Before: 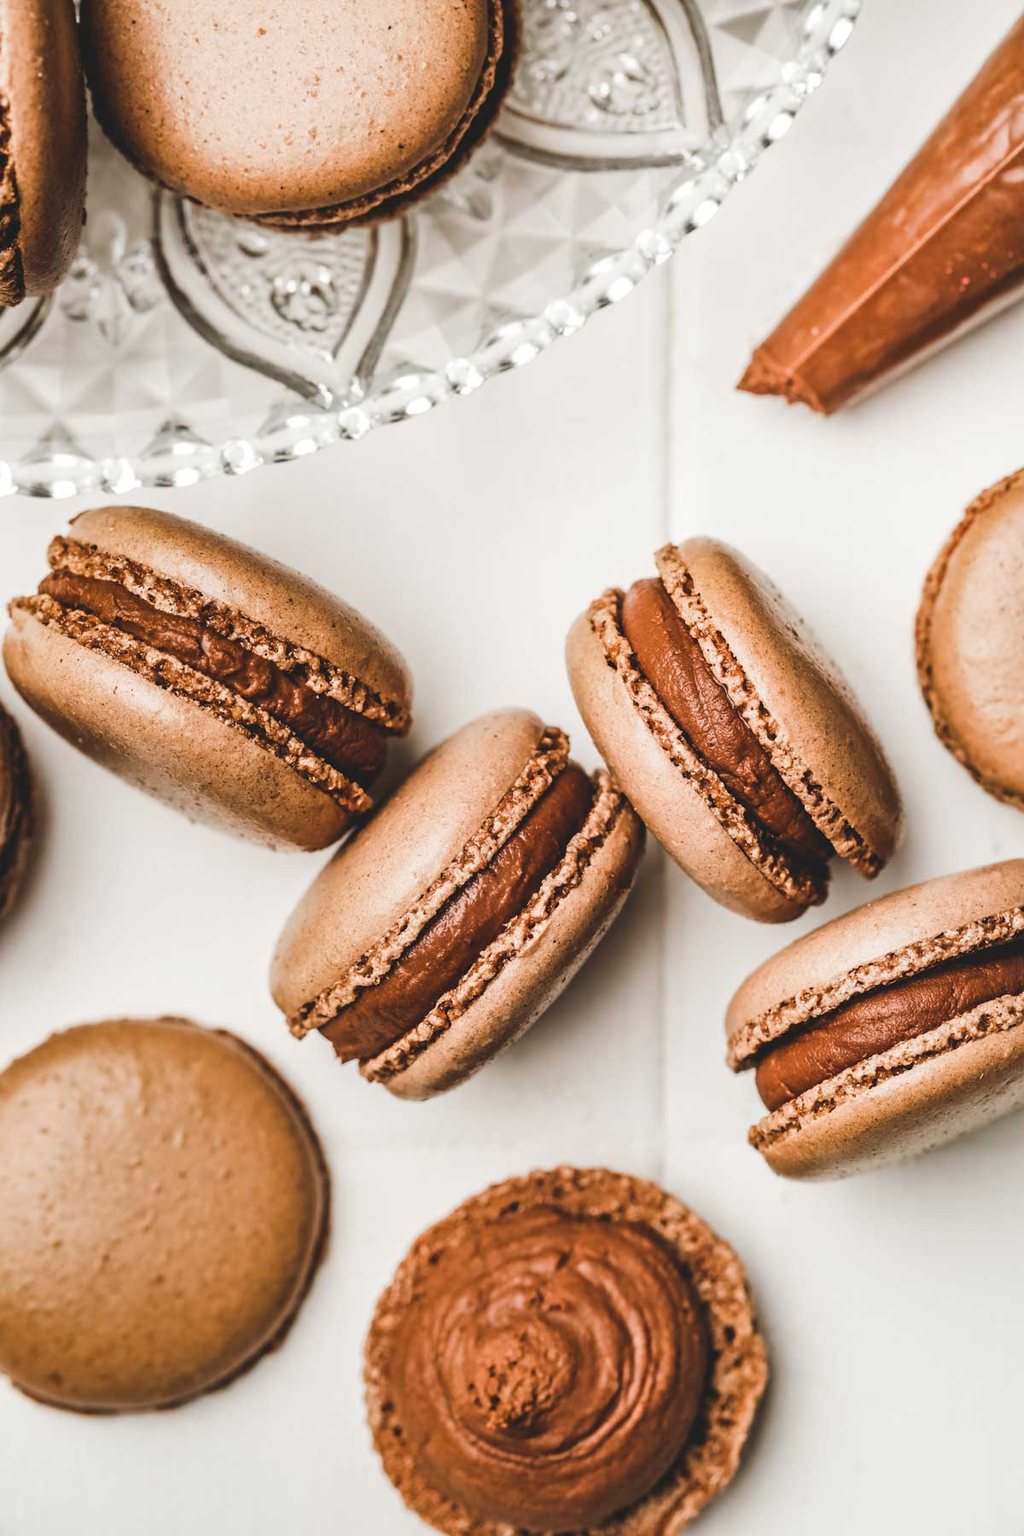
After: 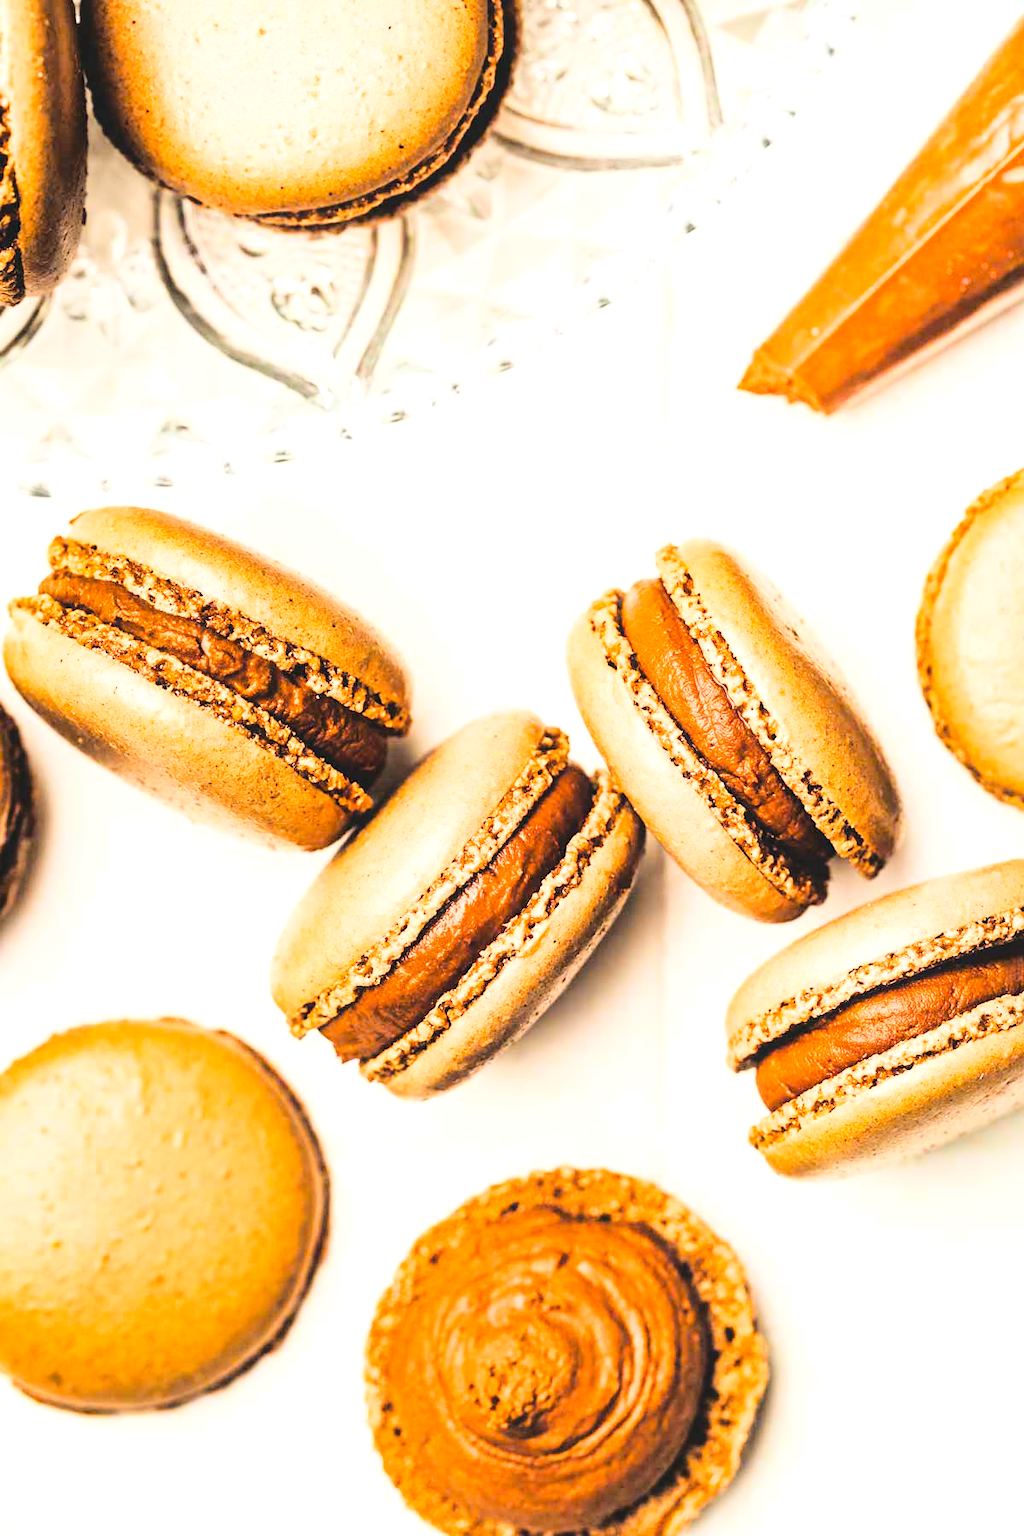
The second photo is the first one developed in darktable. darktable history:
base curve: curves: ch0 [(0, 0) (0.028, 0.03) (0.121, 0.232) (0.46, 0.748) (0.859, 0.968) (1, 1)]
tone equalizer: -8 EV -0.735 EV, -7 EV -0.671 EV, -6 EV -0.599 EV, -5 EV -0.406 EV, -3 EV 0.389 EV, -2 EV 0.6 EV, -1 EV 0.677 EV, +0 EV 0.777 EV
color balance rgb: perceptual saturation grading › global saturation 30.555%, perceptual brilliance grading › mid-tones 10.3%, perceptual brilliance grading › shadows 15.514%
